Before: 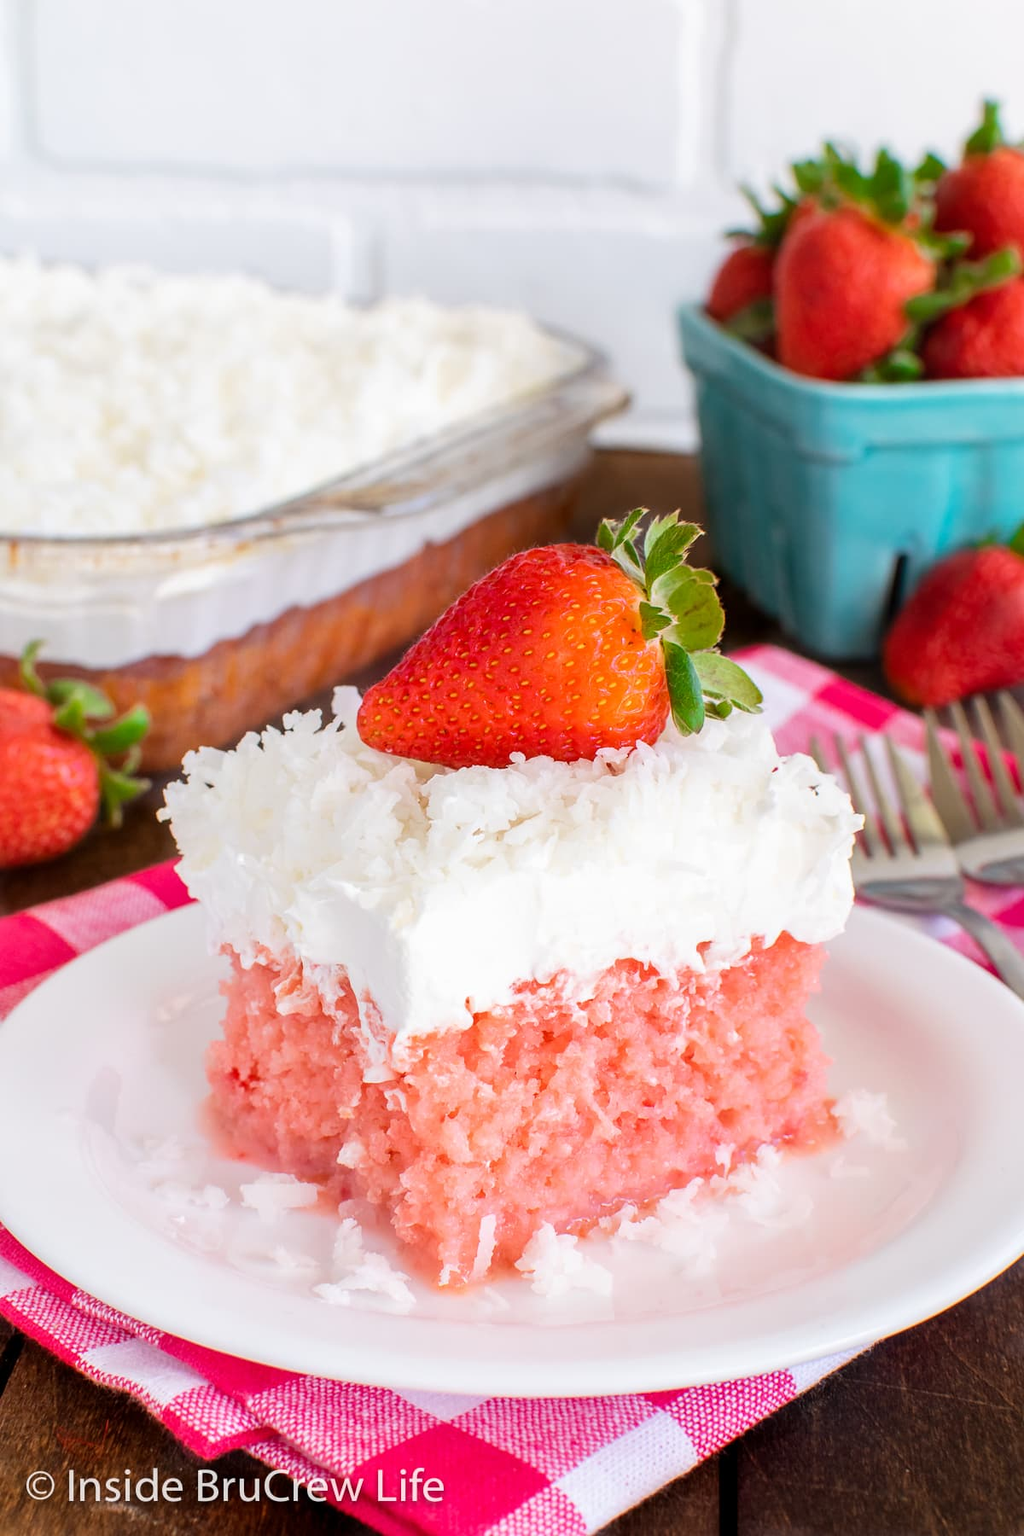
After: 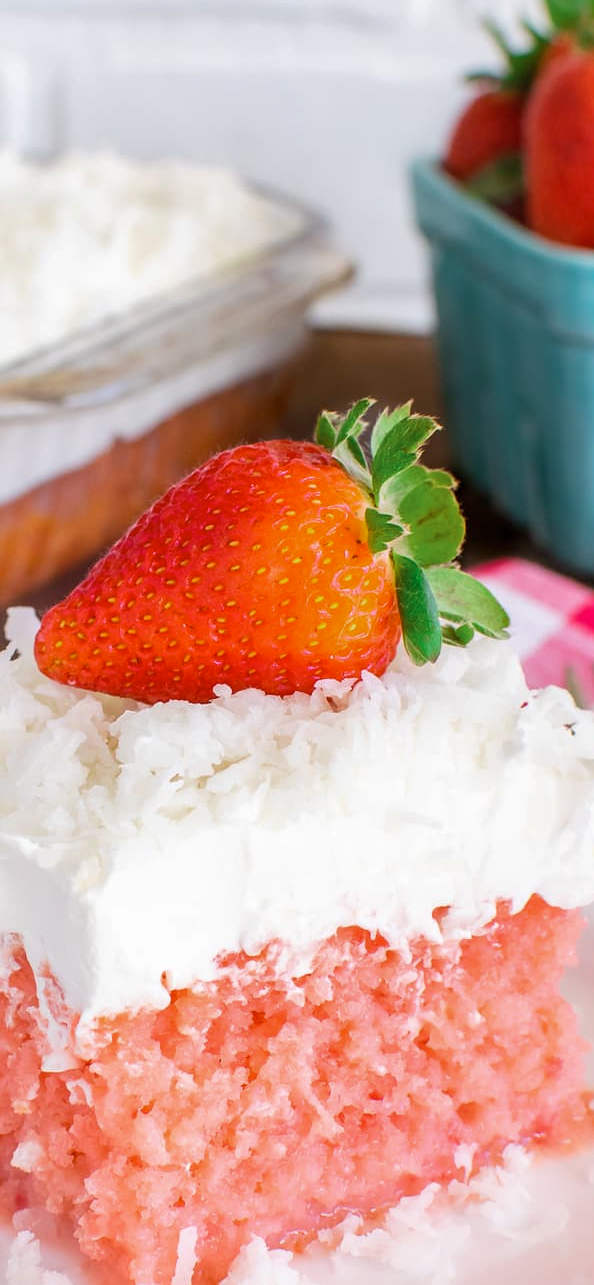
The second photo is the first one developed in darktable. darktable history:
crop: left 32.075%, top 10.976%, right 18.355%, bottom 17.596%
color zones: curves: ch2 [(0, 0.5) (0.143, 0.517) (0.286, 0.571) (0.429, 0.522) (0.571, 0.5) (0.714, 0.5) (0.857, 0.5) (1, 0.5)]
shadows and highlights: shadows 25, highlights -25
